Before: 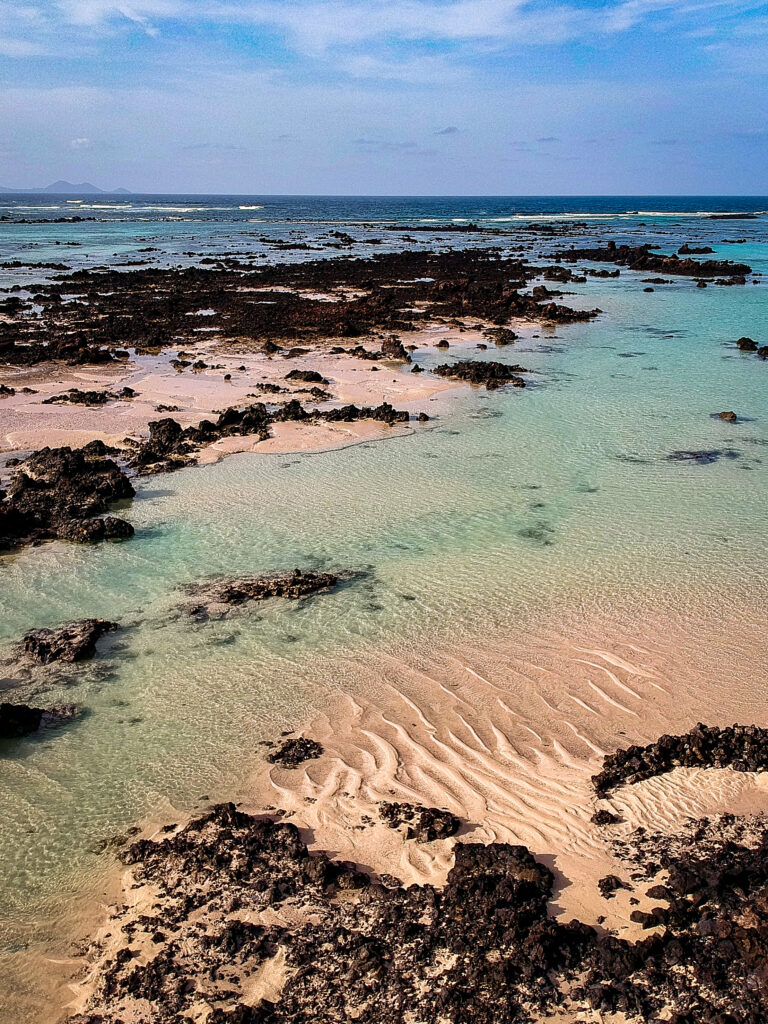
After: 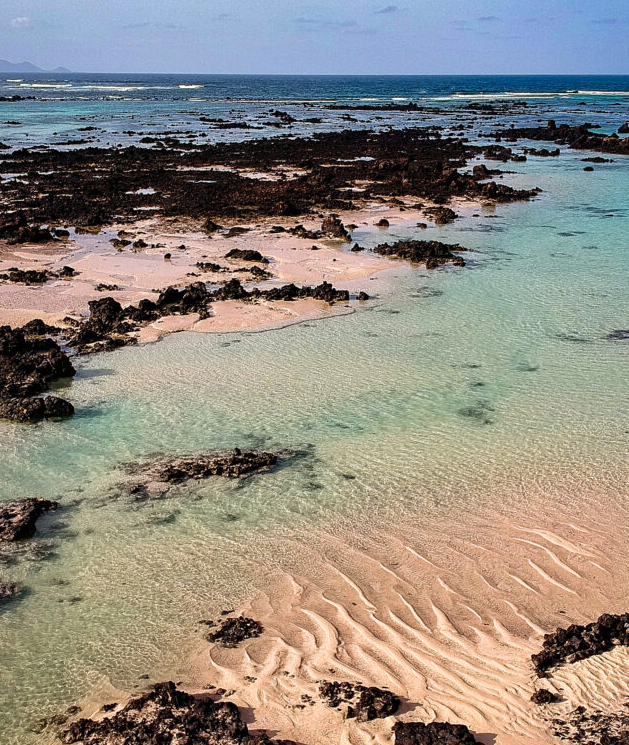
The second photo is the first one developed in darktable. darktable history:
tone equalizer: on, module defaults
crop: left 7.856%, top 11.836%, right 10.12%, bottom 15.387%
